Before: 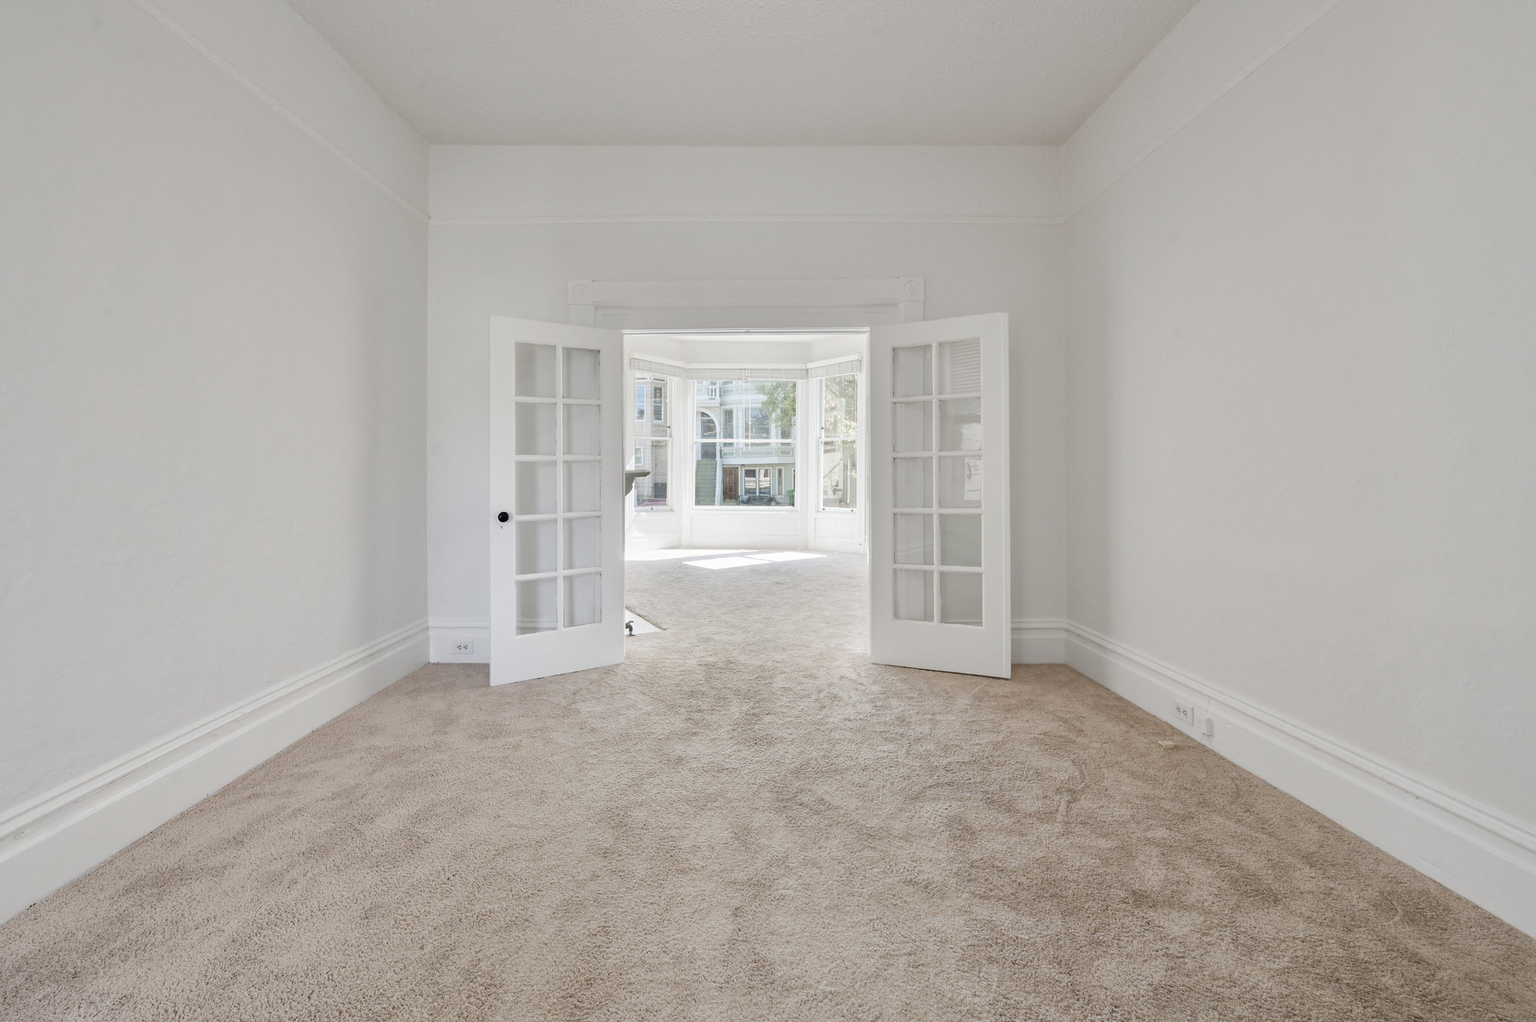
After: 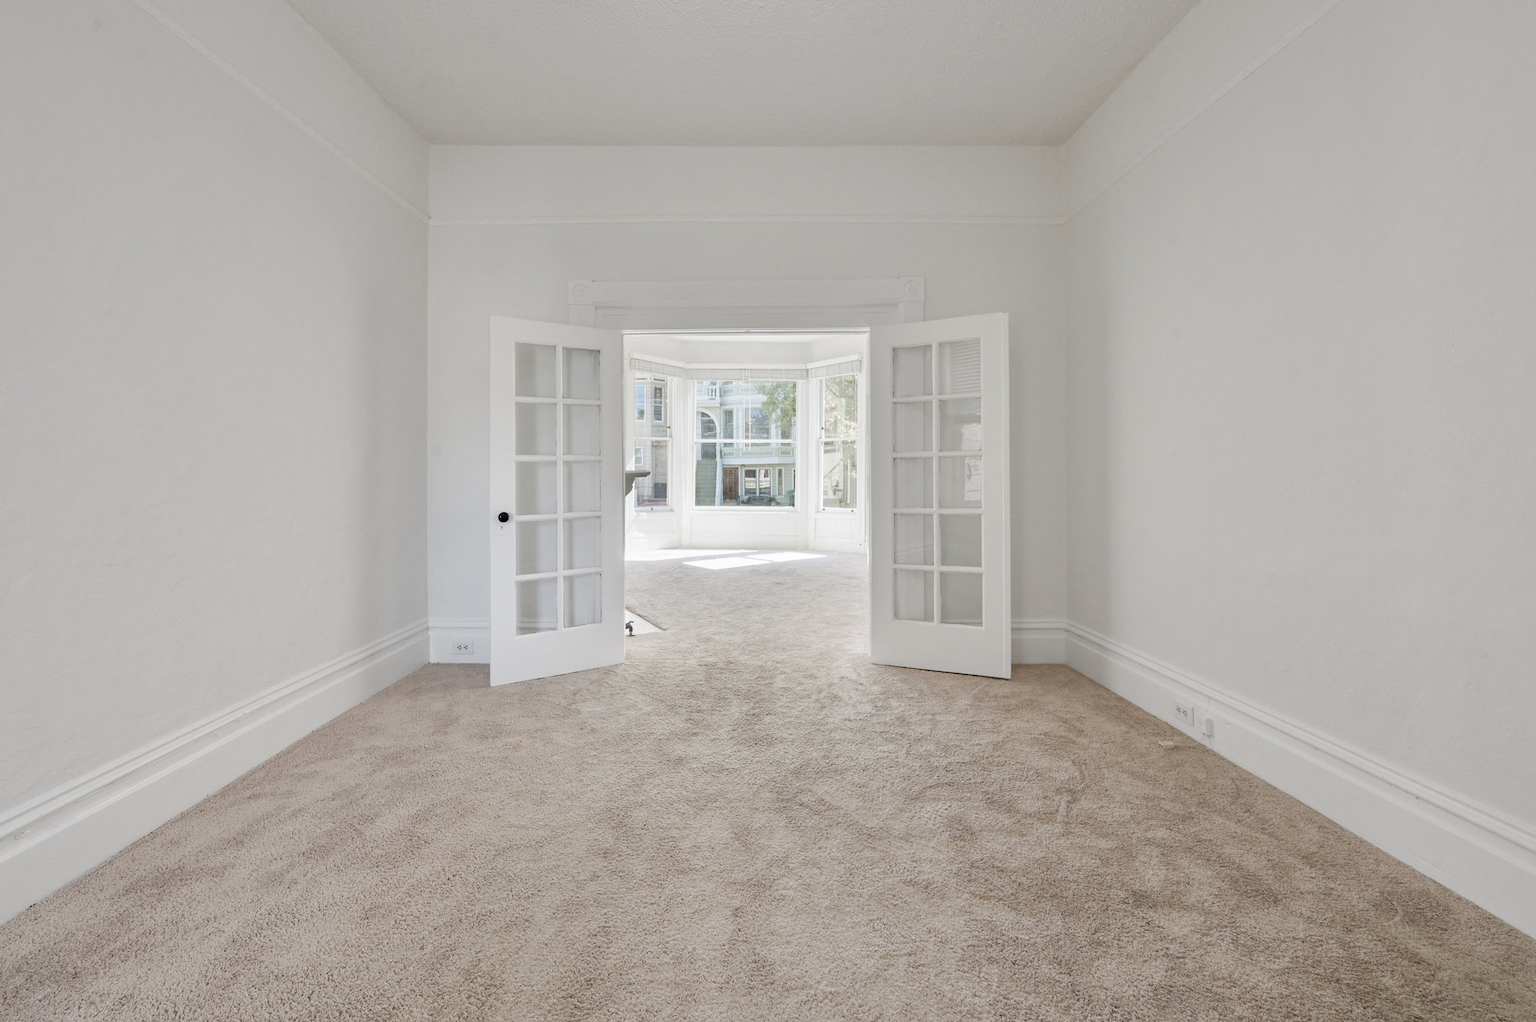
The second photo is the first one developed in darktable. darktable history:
exposure: exposure -0.014 EV, compensate highlight preservation false
